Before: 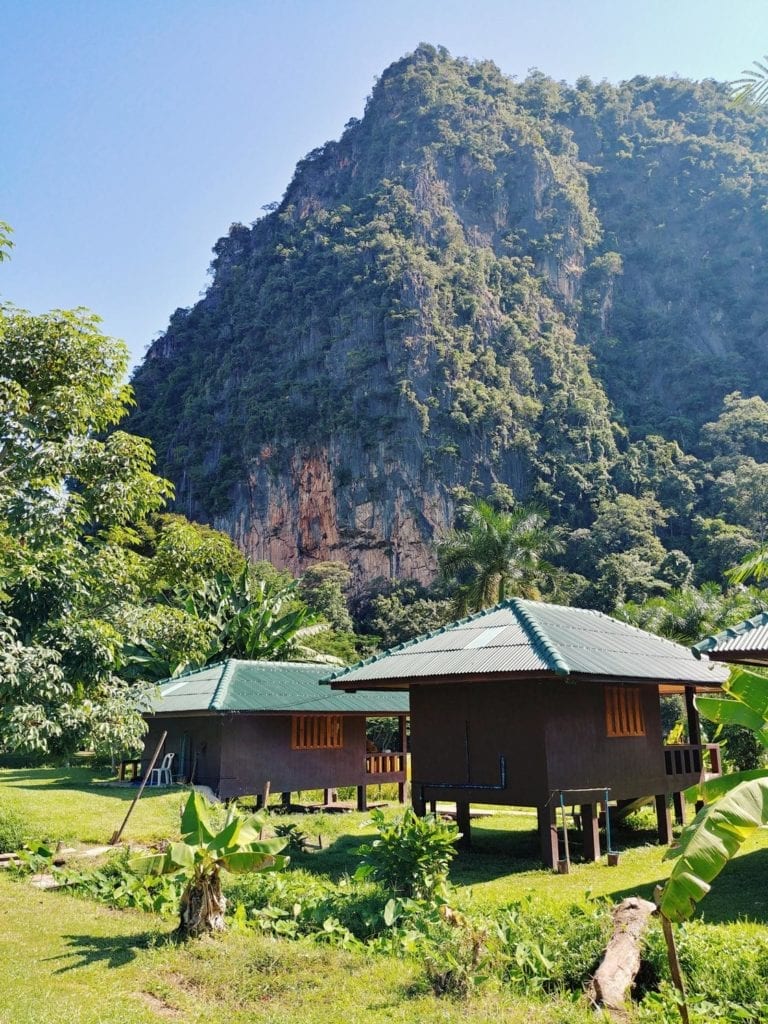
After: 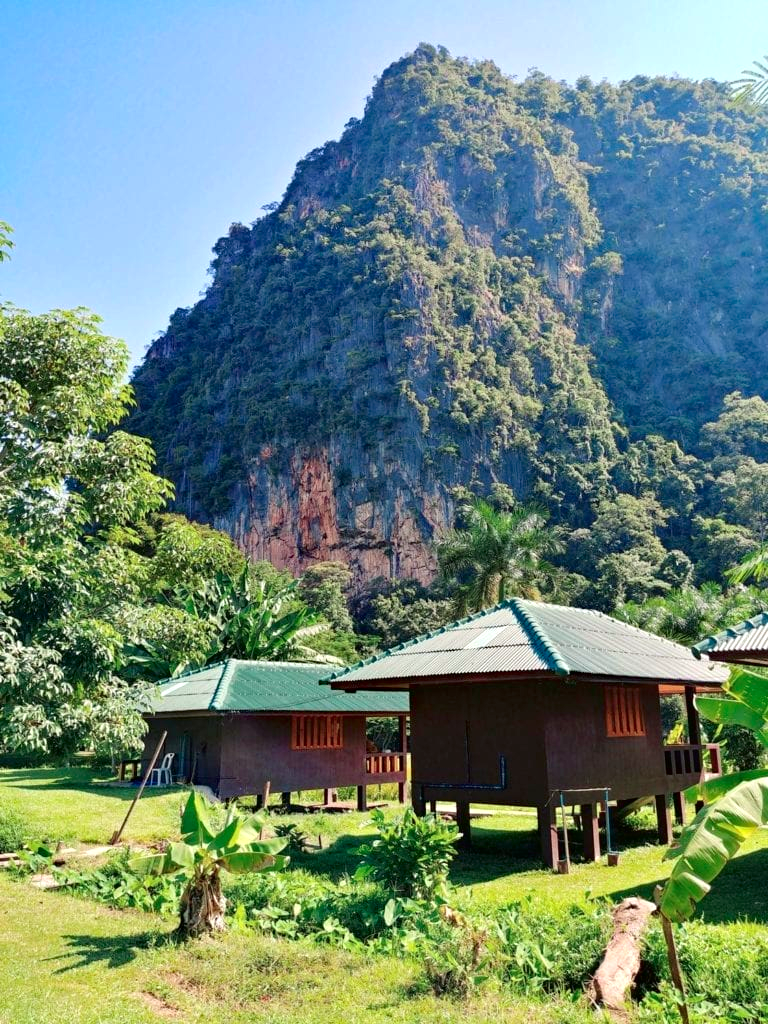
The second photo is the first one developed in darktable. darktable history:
exposure: exposure 0.29 EV, compensate highlight preservation false
tone curve: curves: ch0 [(0, 0) (0.059, 0.027) (0.162, 0.125) (0.304, 0.279) (0.547, 0.532) (0.828, 0.815) (1, 0.983)]; ch1 [(0, 0) (0.23, 0.166) (0.34, 0.298) (0.371, 0.334) (0.435, 0.413) (0.477, 0.469) (0.499, 0.498) (0.529, 0.544) (0.559, 0.587) (0.743, 0.798) (1, 1)]; ch2 [(0, 0) (0.431, 0.414) (0.498, 0.503) (0.524, 0.531) (0.568, 0.567) (0.6, 0.597) (0.643, 0.631) (0.74, 0.721) (1, 1)], color space Lab, independent channels, preserve colors none
haze removal: compatibility mode true, adaptive false
